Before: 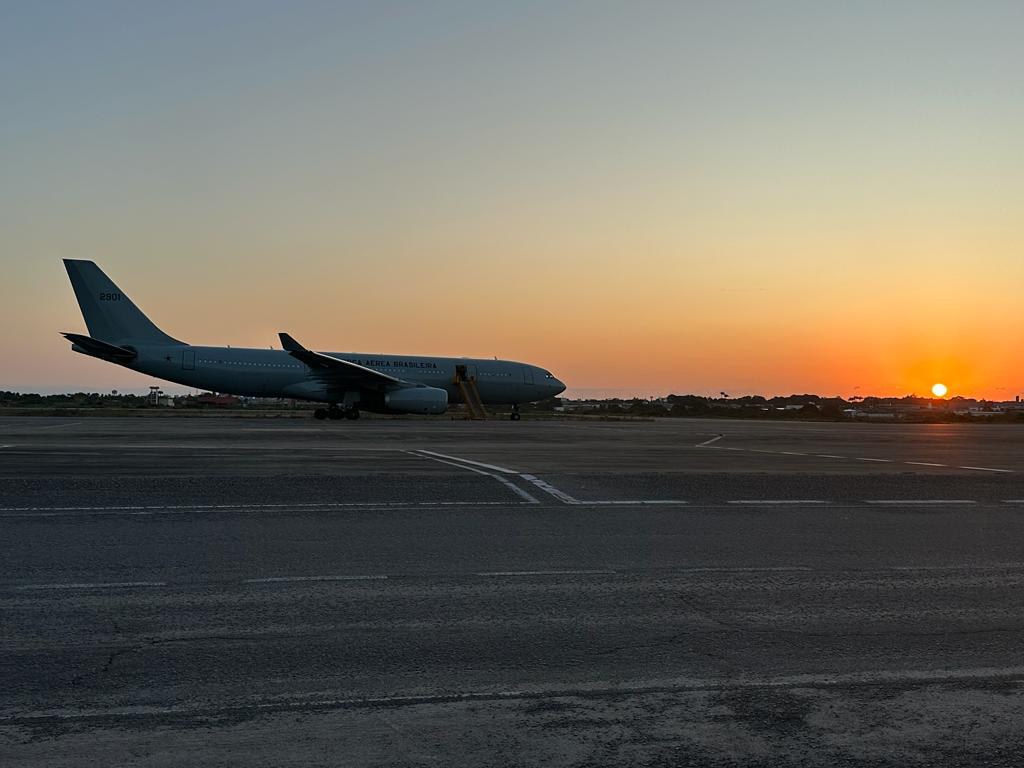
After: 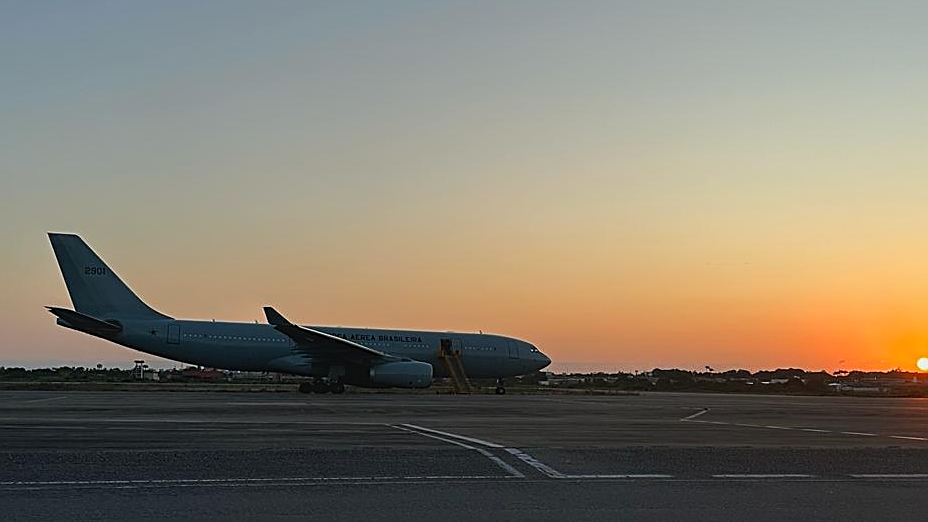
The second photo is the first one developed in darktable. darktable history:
crop: left 1.509%, top 3.452%, right 7.696%, bottom 28.452%
contrast equalizer: y [[0.439, 0.44, 0.442, 0.457, 0.493, 0.498], [0.5 ×6], [0.5 ×6], [0 ×6], [0 ×6]]
sharpen: on, module defaults
